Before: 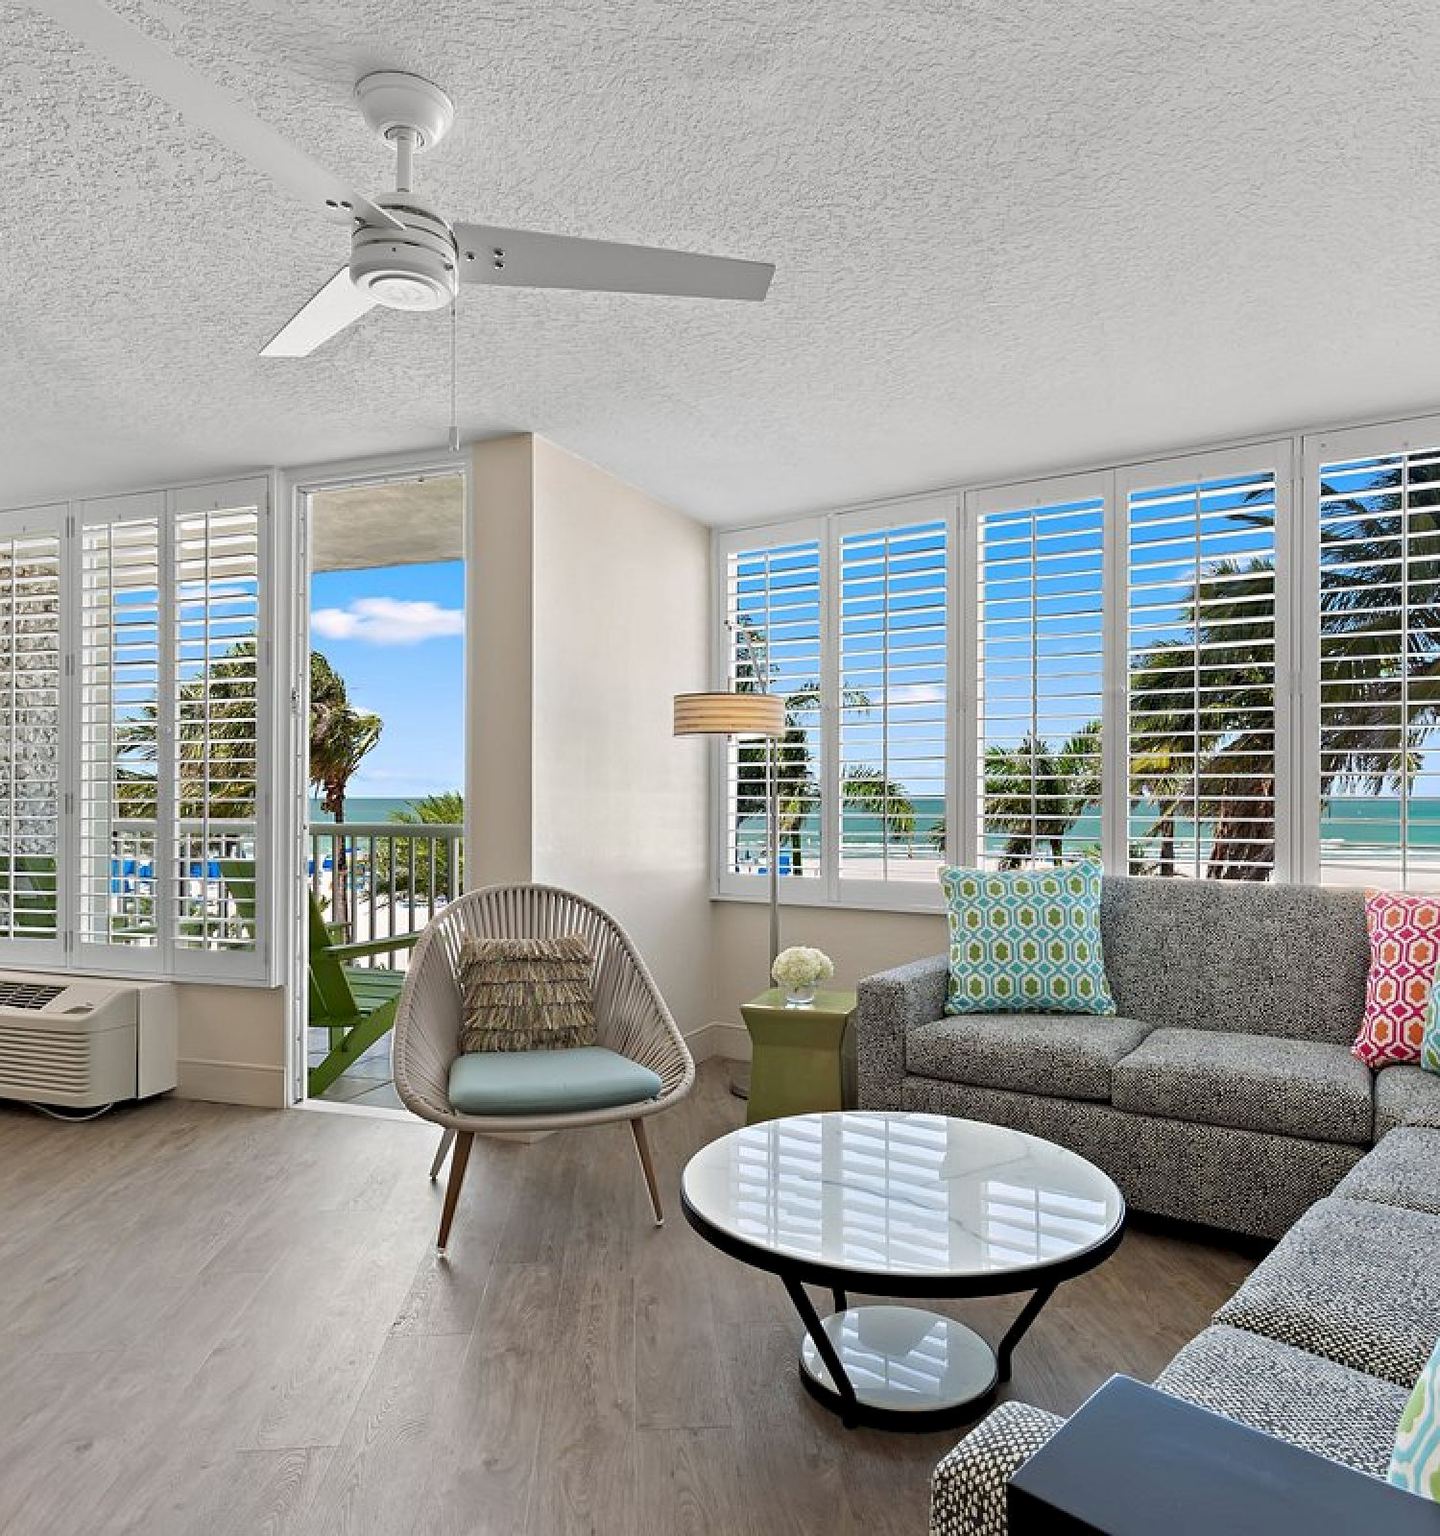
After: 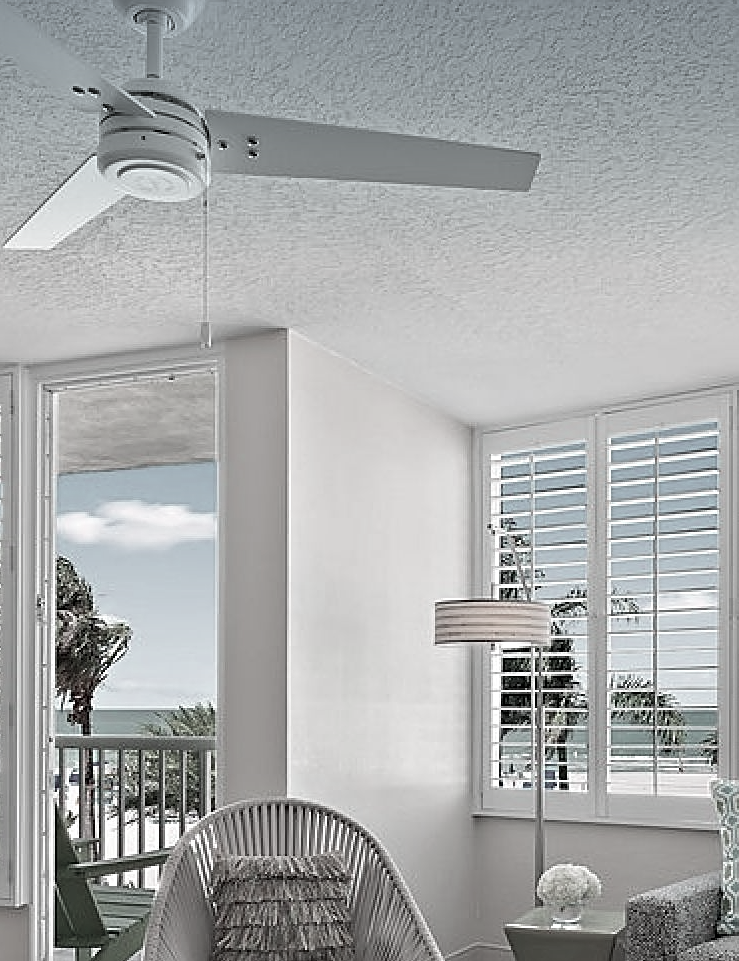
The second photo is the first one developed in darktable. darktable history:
color contrast: green-magenta contrast 0.3, blue-yellow contrast 0.15
crop: left 17.835%, top 7.675%, right 32.881%, bottom 32.213%
graduated density: density 2.02 EV, hardness 44%, rotation 0.374°, offset 8.21, hue 208.8°, saturation 97%
contrast brightness saturation: contrast 0.05
sharpen: on, module defaults
